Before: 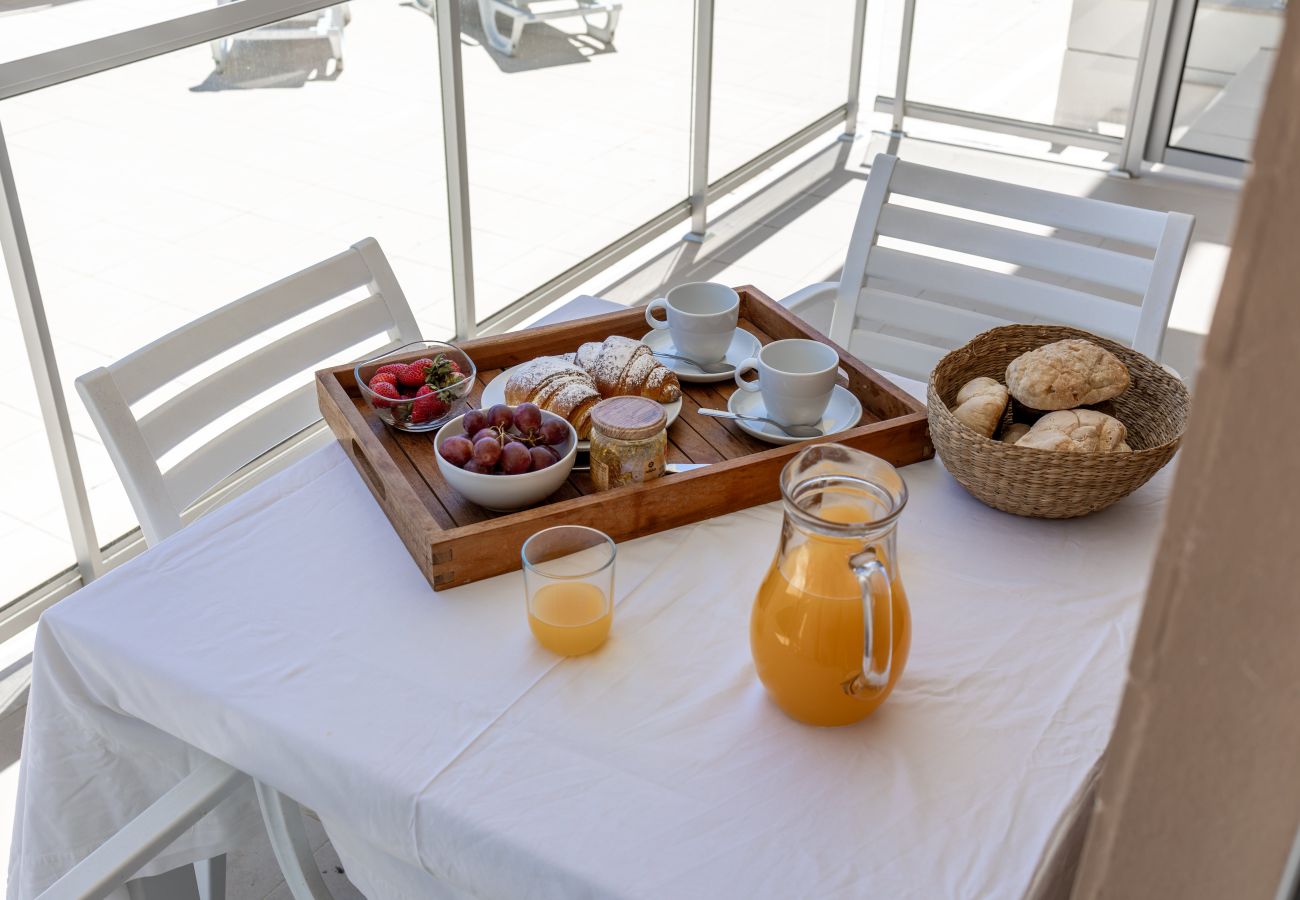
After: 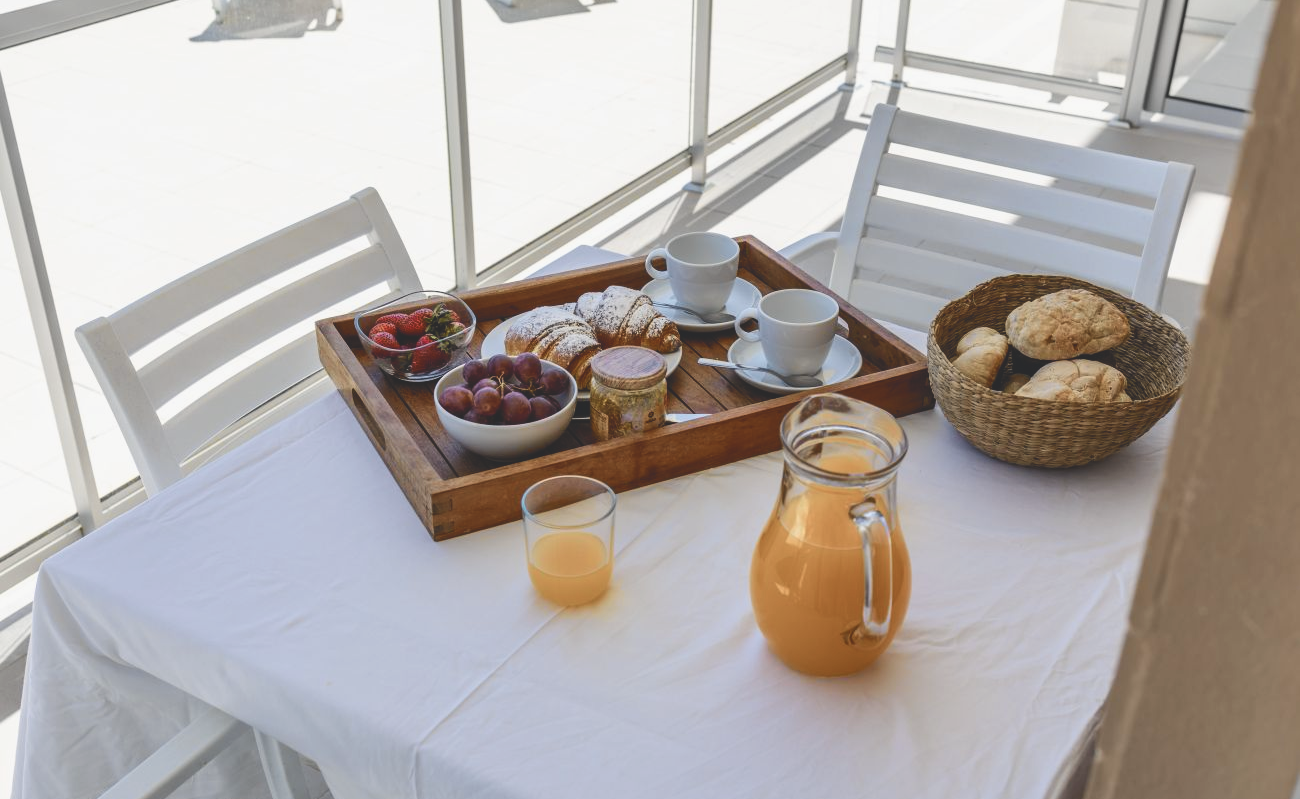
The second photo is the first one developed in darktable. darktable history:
crop and rotate: top 5.609%, bottom 5.609%
color balance rgb: shadows lift › chroma 1%, shadows lift › hue 28.8°, power › hue 60°, highlights gain › chroma 1%, highlights gain › hue 60°, global offset › luminance 0.25%, perceptual saturation grading › highlights -20%, perceptual saturation grading › shadows 20%, perceptual brilliance grading › highlights 10%, perceptual brilliance grading › shadows -5%, global vibrance 19.67%
tone curve: curves: ch0 [(0, 0.046) (0.037, 0.056) (0.176, 0.162) (0.33, 0.331) (0.432, 0.475) (0.601, 0.665) (0.843, 0.876) (1, 1)]; ch1 [(0, 0) (0.339, 0.349) (0.445, 0.42) (0.476, 0.47) (0.497, 0.492) (0.523, 0.514) (0.557, 0.558) (0.632, 0.615) (0.728, 0.746) (1, 1)]; ch2 [(0, 0) (0.327, 0.324) (0.417, 0.44) (0.46, 0.453) (0.502, 0.495) (0.526, 0.52) (0.54, 0.55) (0.606, 0.626) (0.745, 0.704) (1, 1)], color space Lab, independent channels, preserve colors none
exposure: black level correction -0.036, exposure -0.497 EV, compensate highlight preservation false
